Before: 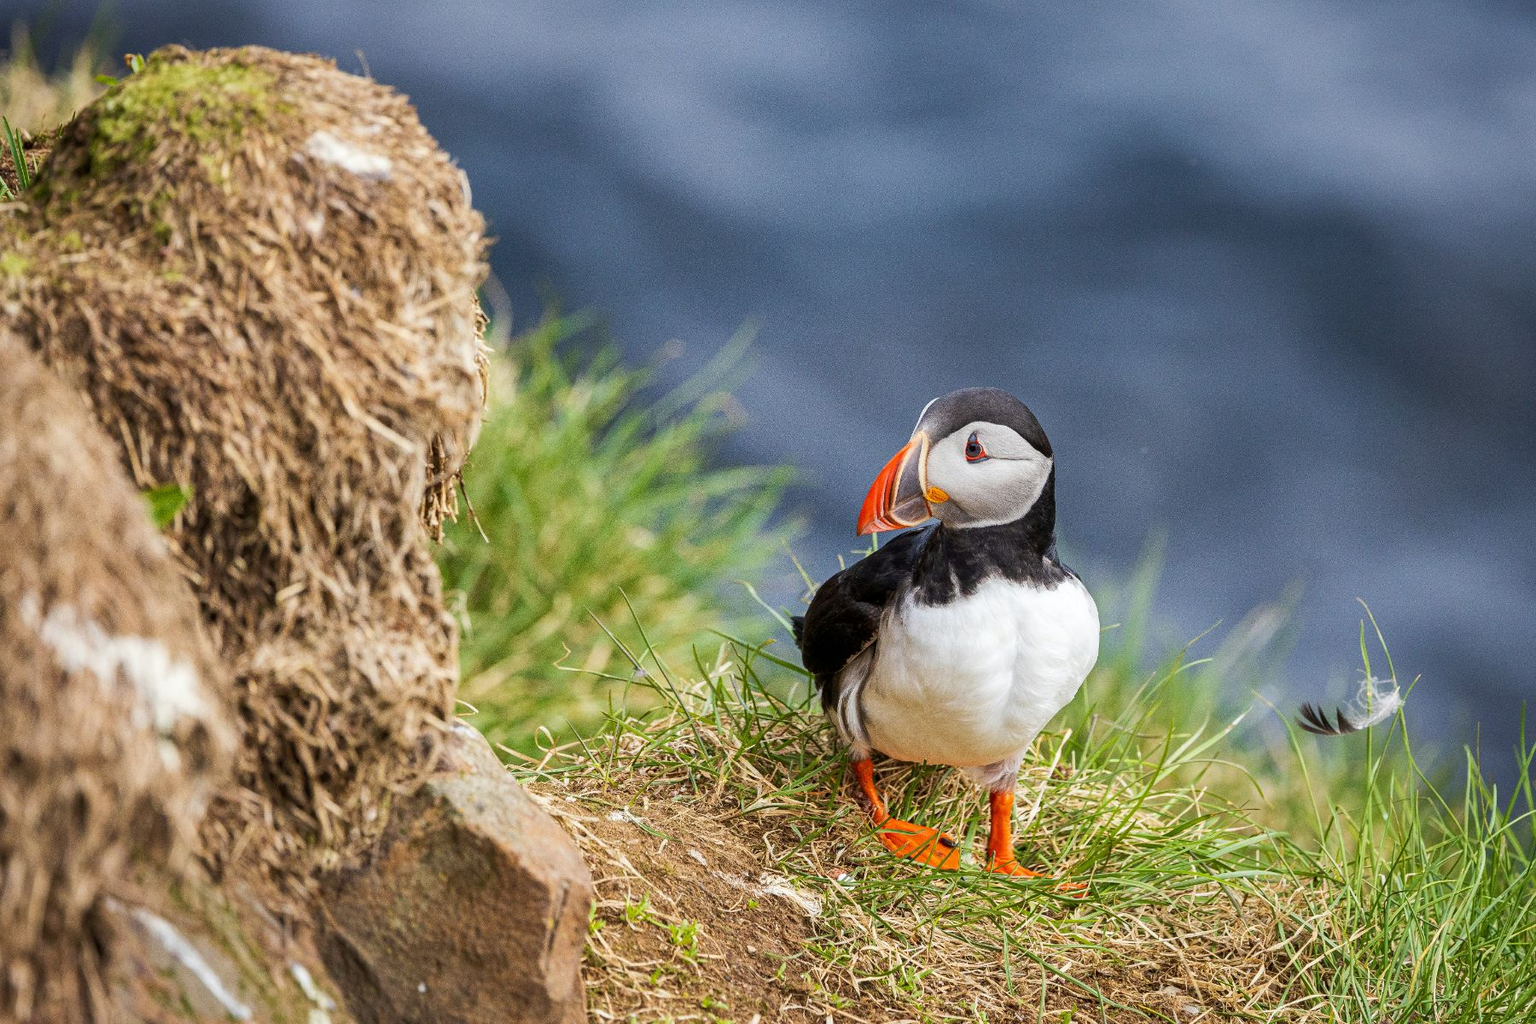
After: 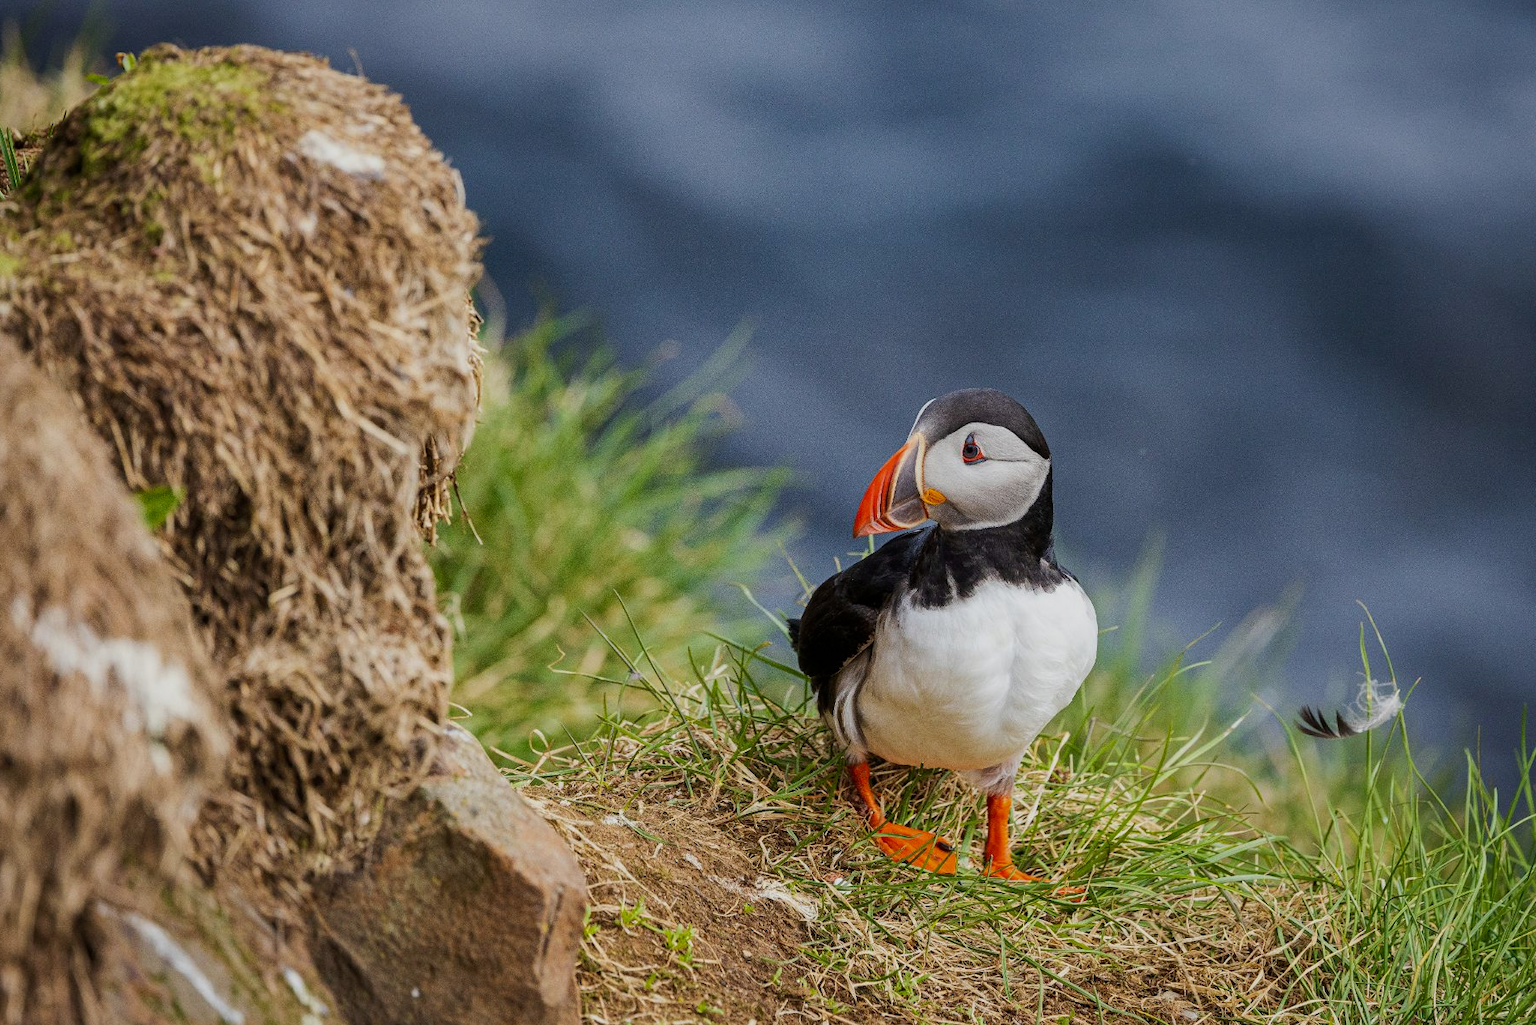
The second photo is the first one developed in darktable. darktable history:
levels: levels [0, 0.43, 0.859]
exposure: exposure -1 EV, compensate highlight preservation false
crop and rotate: left 0.614%, top 0.179%, bottom 0.309%
